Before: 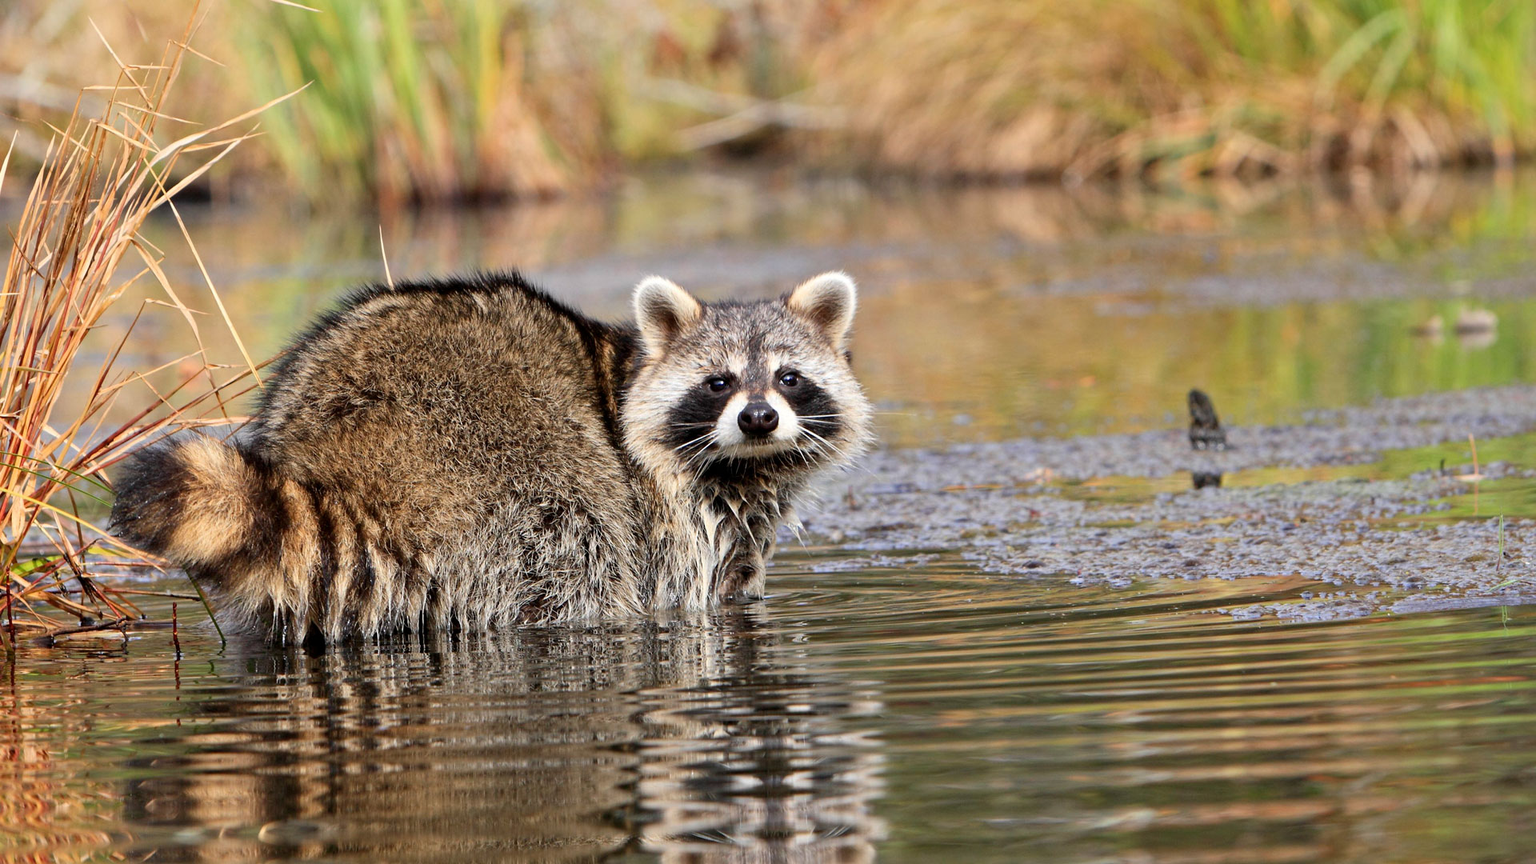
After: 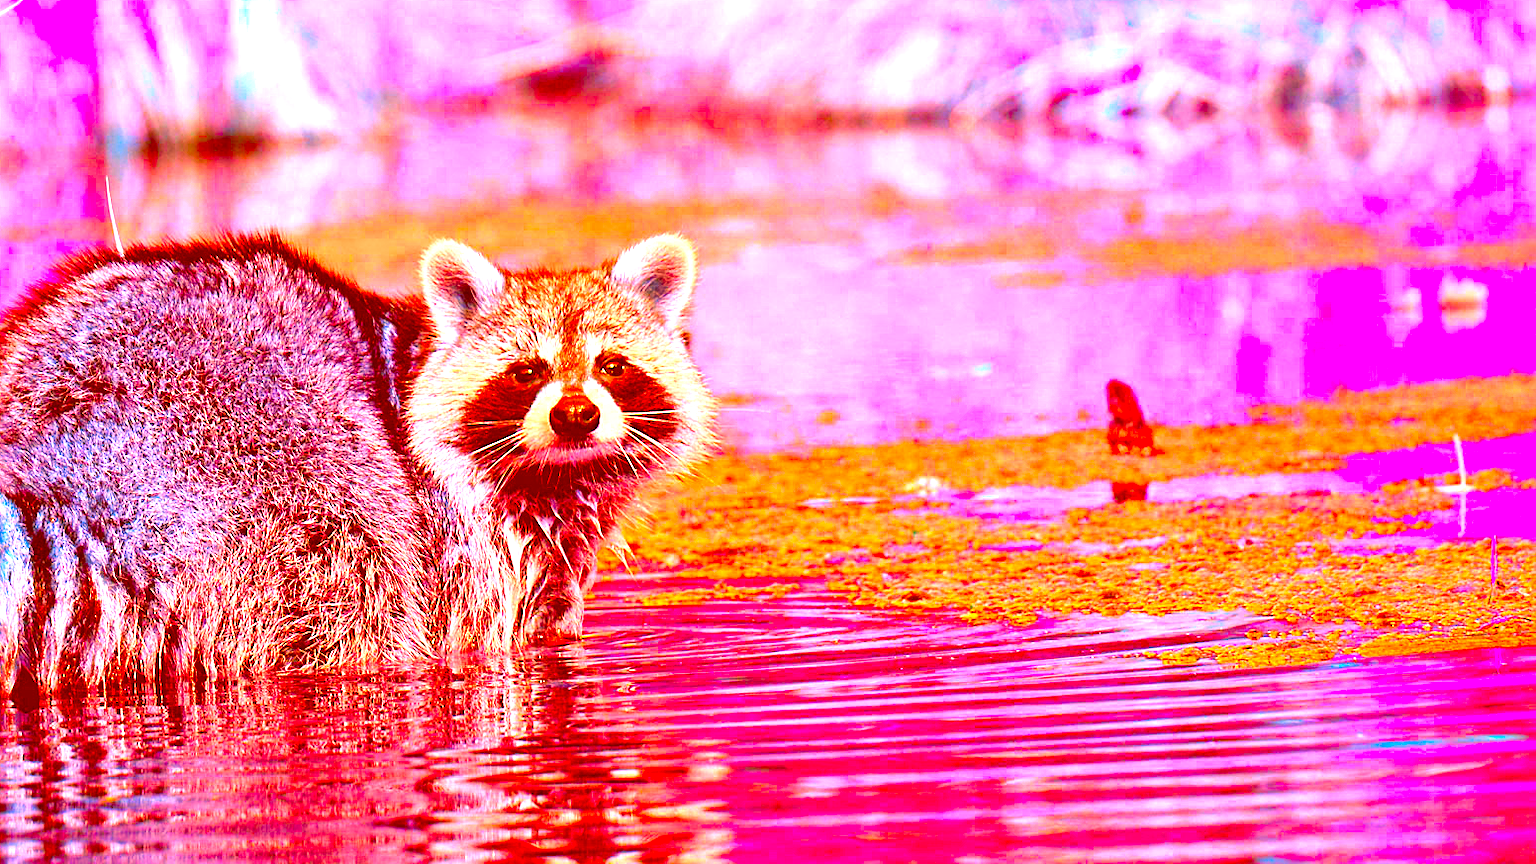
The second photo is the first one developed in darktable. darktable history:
exposure: black level correction 0, exposure 1.5 EV, compensate exposure bias true, compensate highlight preservation false
sharpen: on, module defaults
crop: left 19.159%, top 9.58%, bottom 9.58%
color correction: highlights a* -39.68, highlights b* -40, shadows a* -40, shadows b* -40, saturation -3
color balance rgb: shadows lift › chroma 2%, shadows lift › hue 247.2°, power › chroma 0.3%, power › hue 25.2°, highlights gain › chroma 3%, highlights gain › hue 60°, global offset › luminance 0.75%, perceptual saturation grading › global saturation 20%, perceptual saturation grading › highlights -20%, perceptual saturation grading › shadows 30%, global vibrance 20%
